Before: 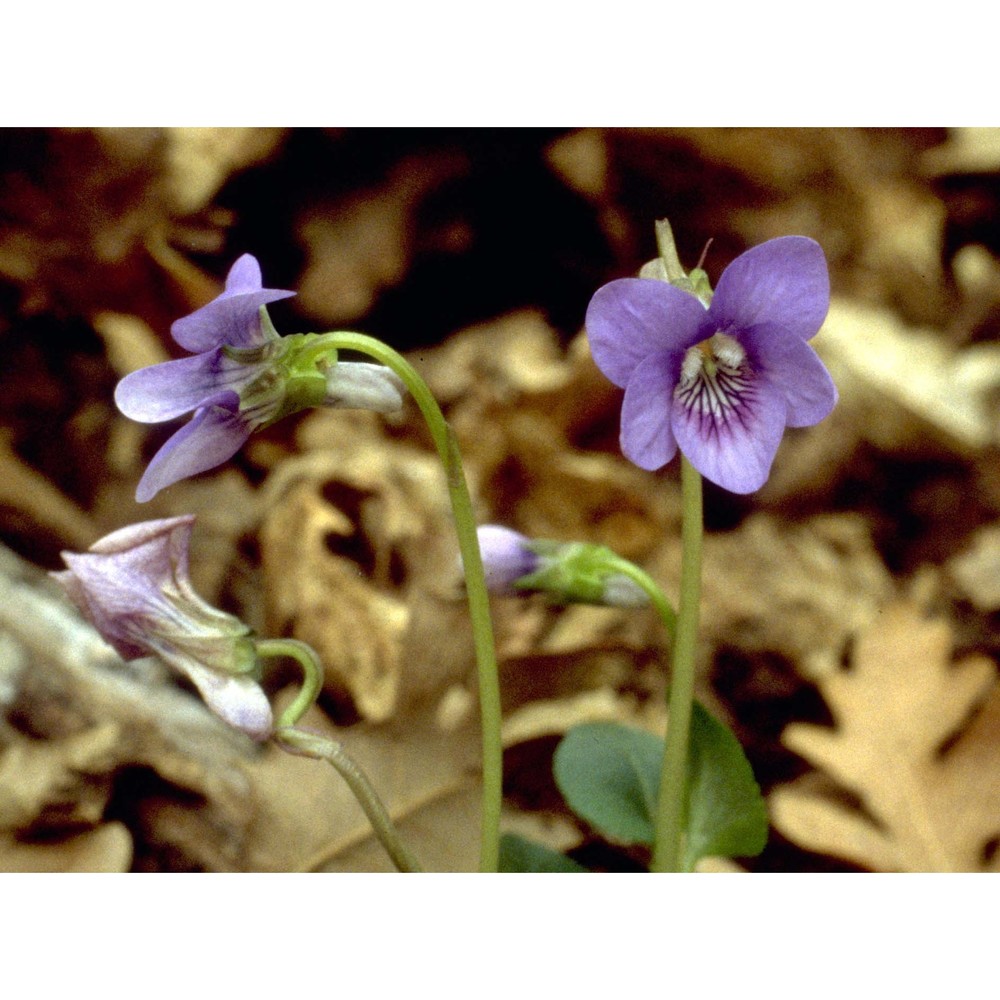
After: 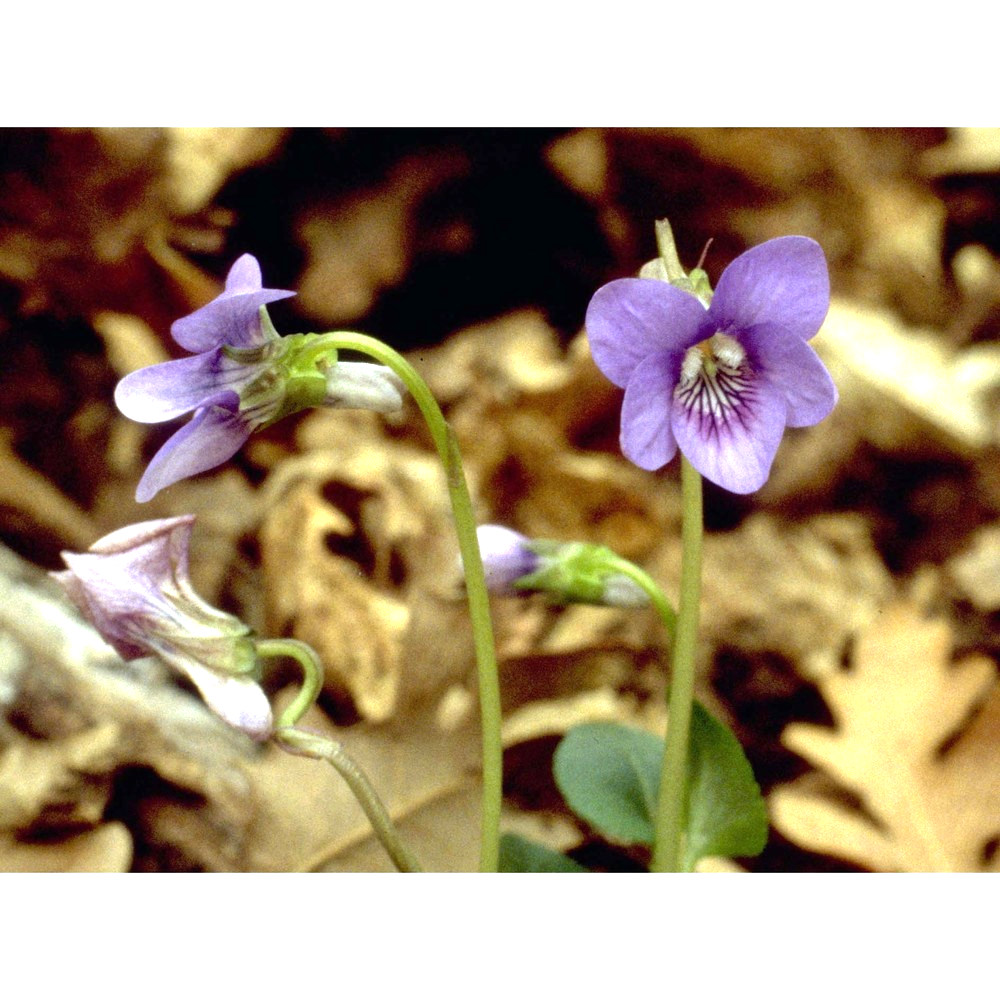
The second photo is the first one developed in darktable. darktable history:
exposure: exposure 0.659 EV, compensate highlight preservation false
